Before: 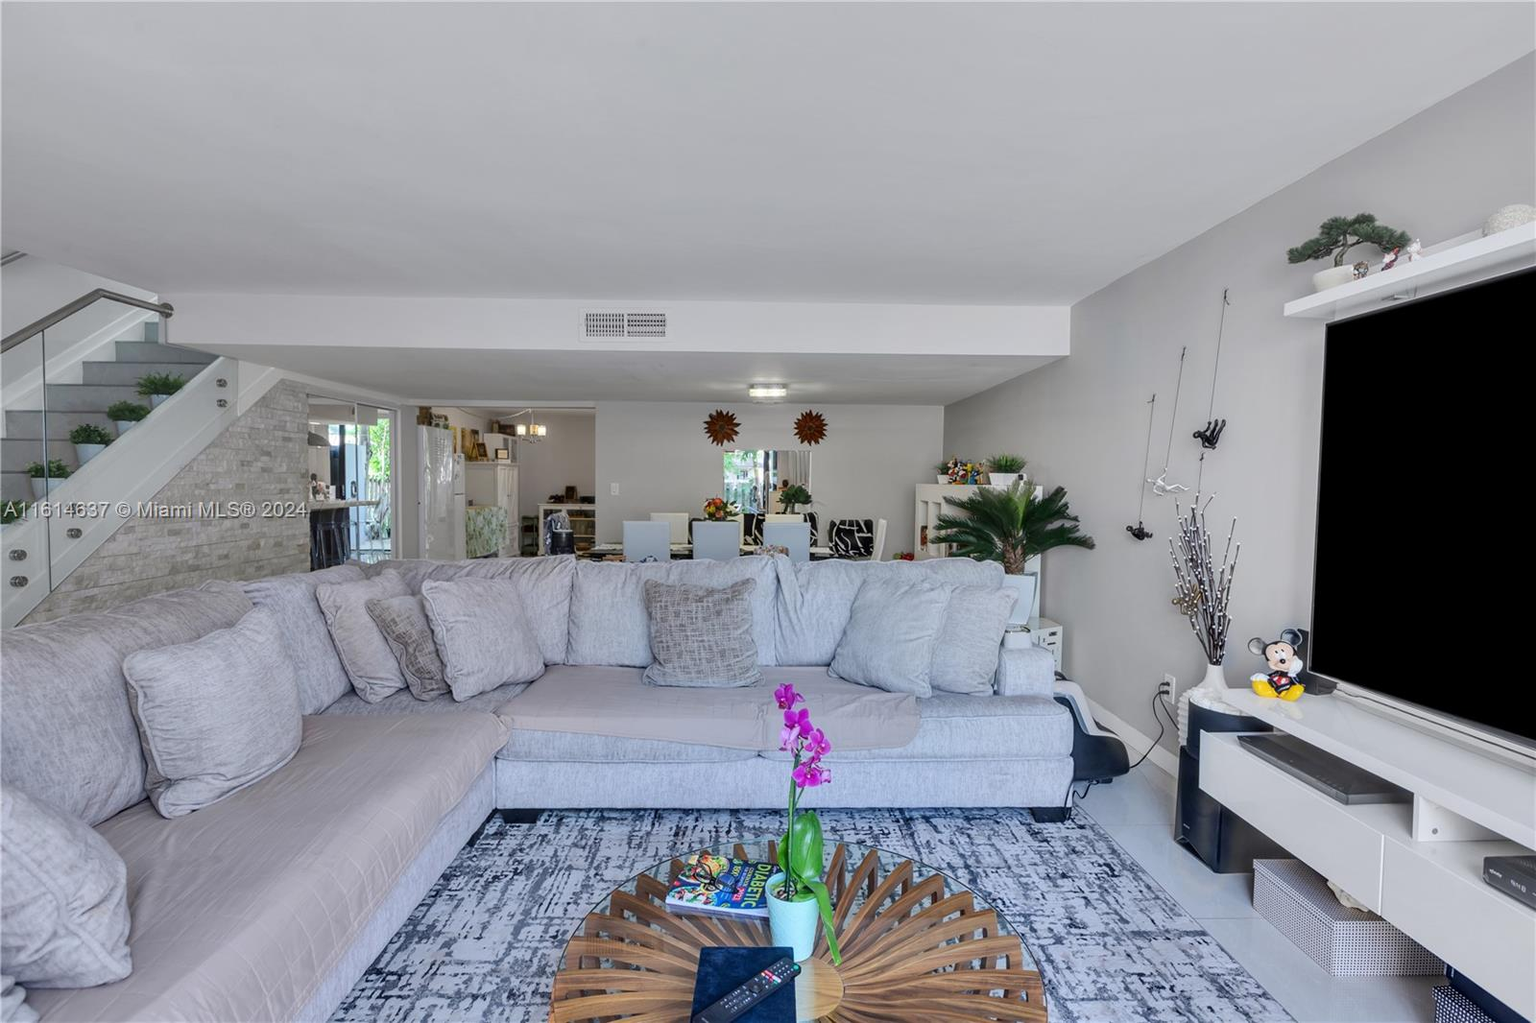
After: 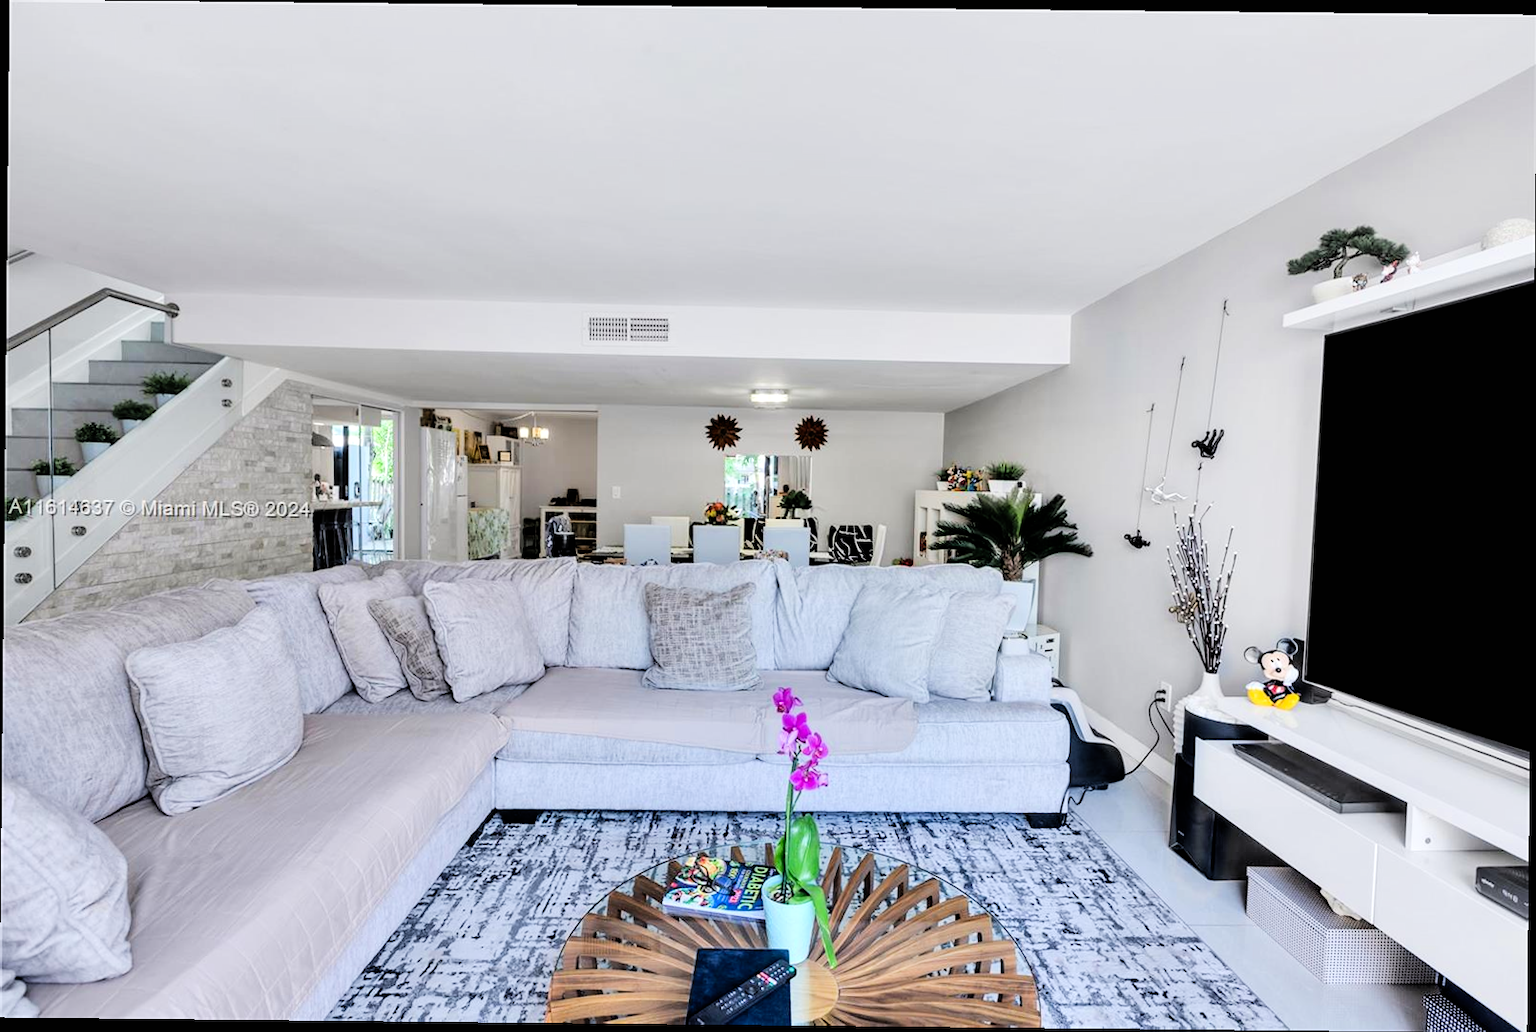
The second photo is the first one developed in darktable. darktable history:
levels: mode automatic, white 99.92%, levels [0.721, 0.937, 0.997]
filmic rgb: black relative exposure -4.21 EV, white relative exposure 5.1 EV, threshold 2.96 EV, hardness 2.04, contrast 1.158, enable highlight reconstruction true
crop and rotate: angle -0.578°
